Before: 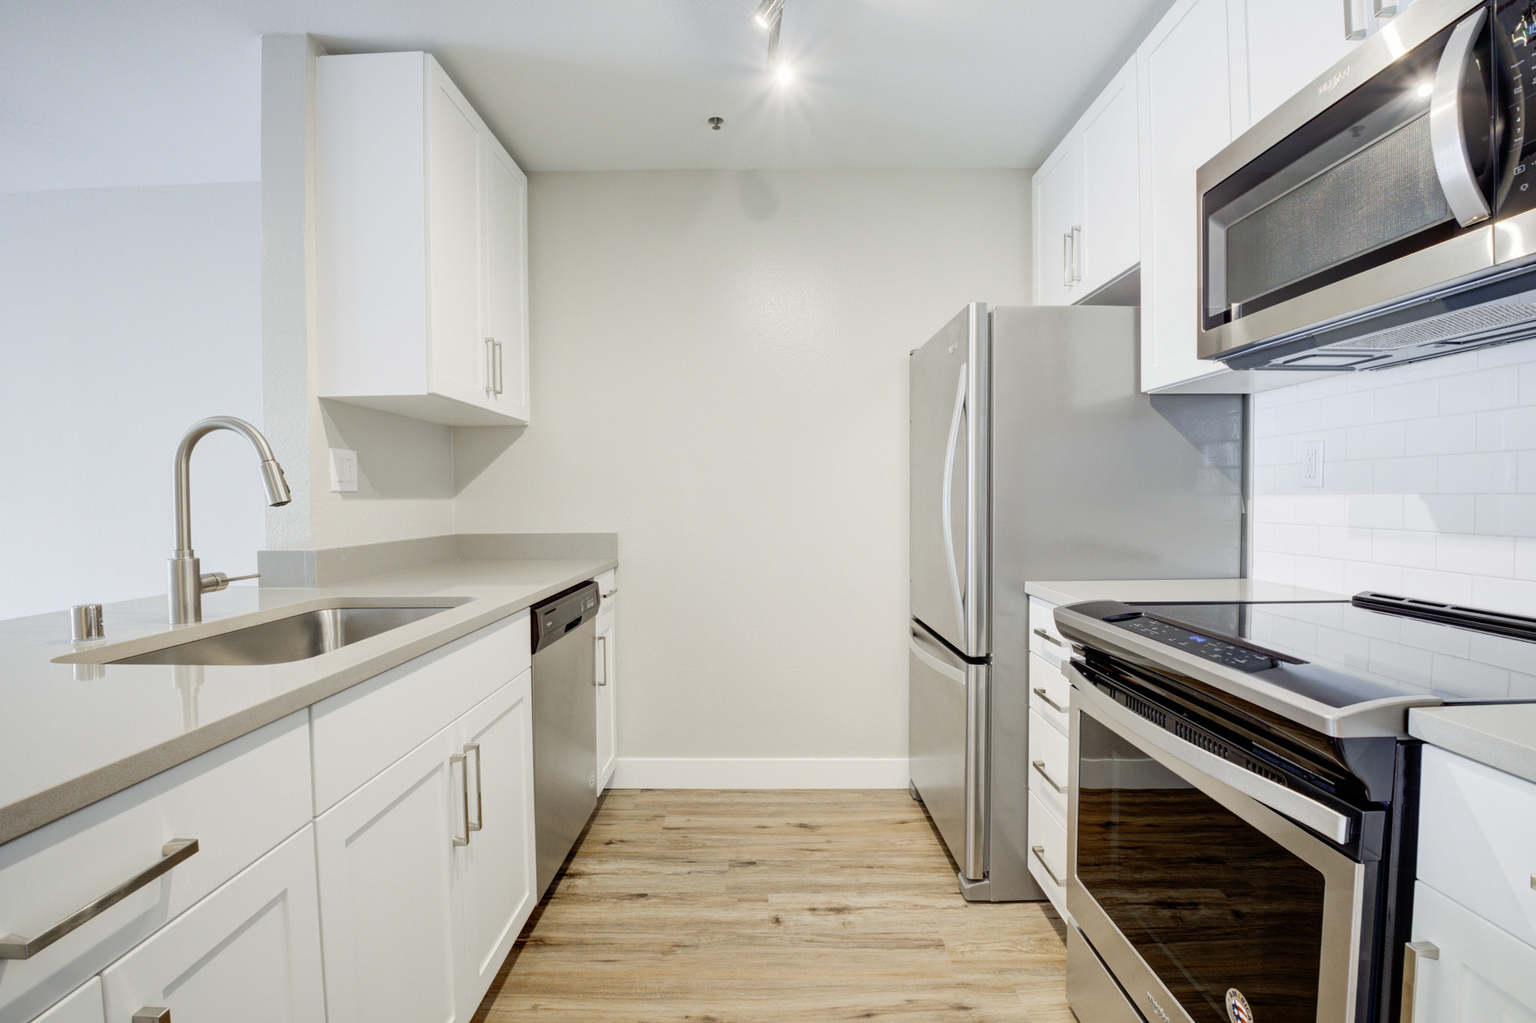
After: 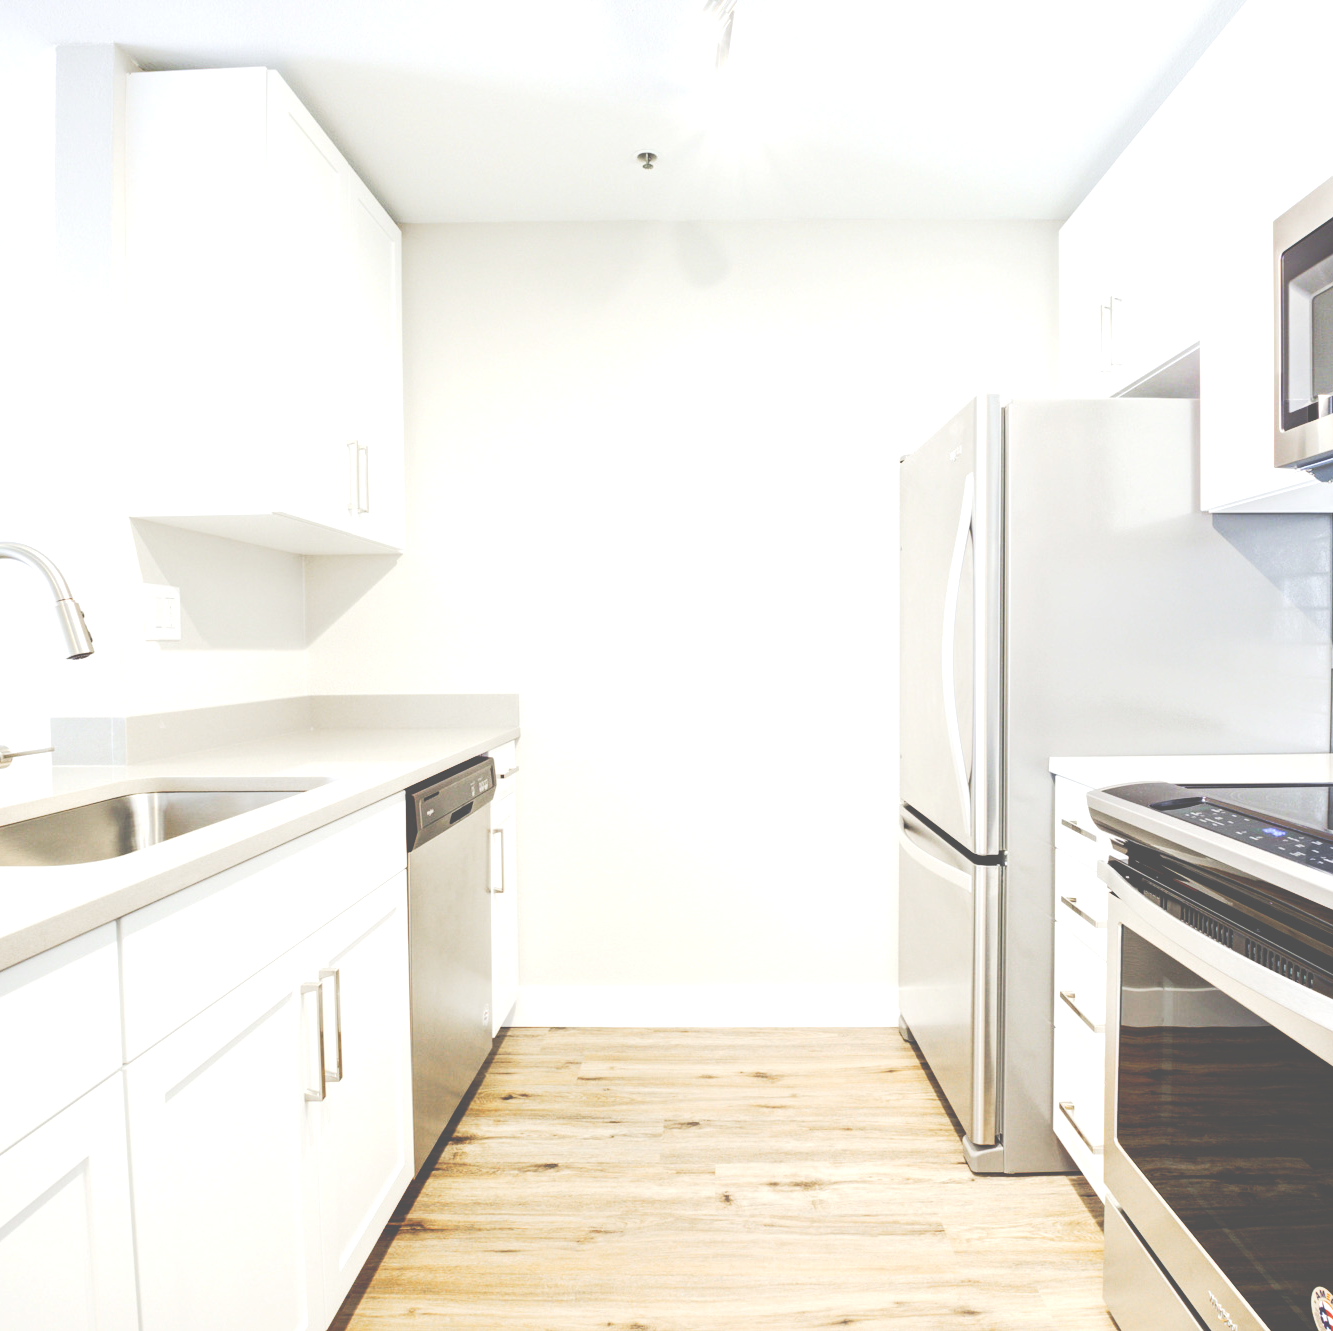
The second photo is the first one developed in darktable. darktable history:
exposure: black level correction 0, exposure 0.9 EV, compensate exposure bias true, compensate highlight preservation false
crop and rotate: left 14.292%, right 19.041%
tone curve: curves: ch0 [(0, 0) (0.003, 0.334) (0.011, 0.338) (0.025, 0.338) (0.044, 0.338) (0.069, 0.339) (0.1, 0.342) (0.136, 0.343) (0.177, 0.349) (0.224, 0.36) (0.277, 0.385) (0.335, 0.42) (0.399, 0.465) (0.468, 0.535) (0.543, 0.632) (0.623, 0.73) (0.709, 0.814) (0.801, 0.879) (0.898, 0.935) (1, 1)], preserve colors none
